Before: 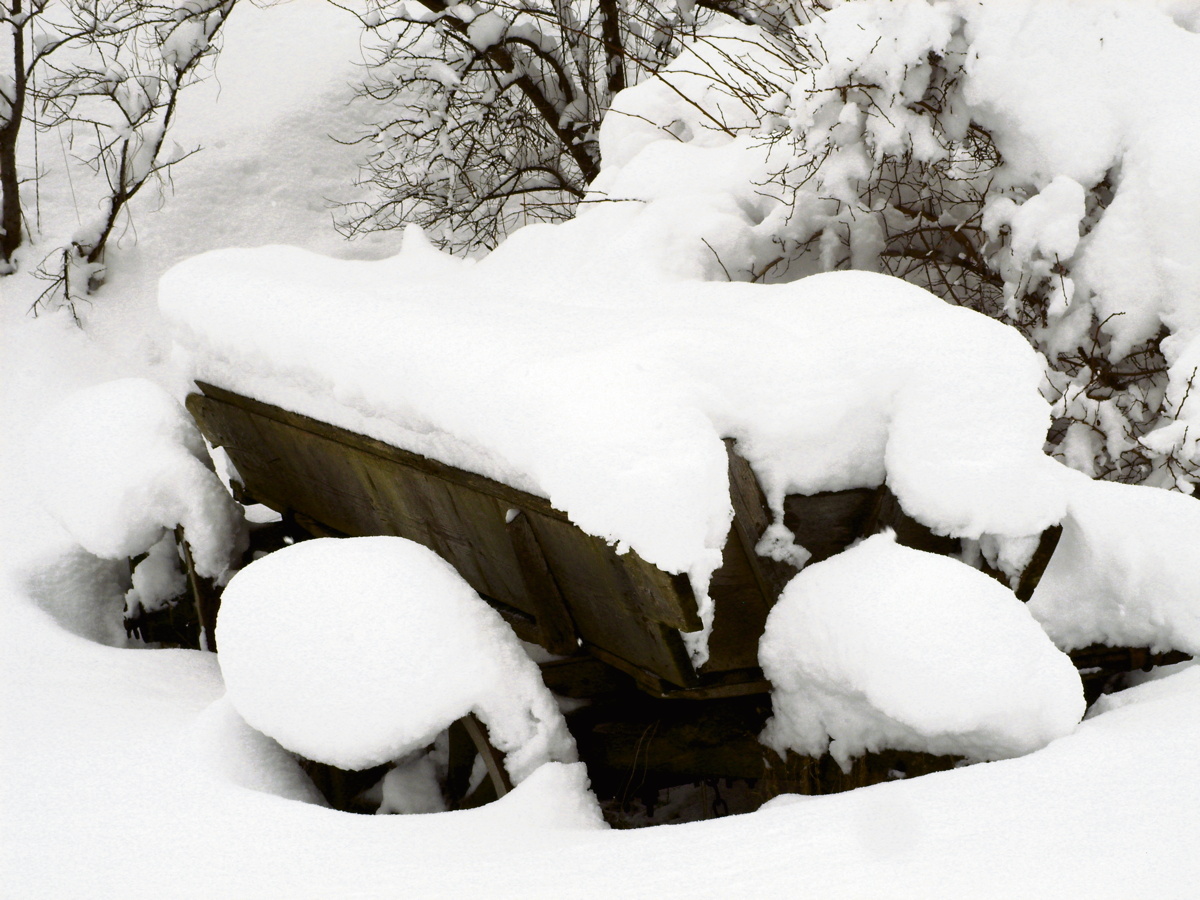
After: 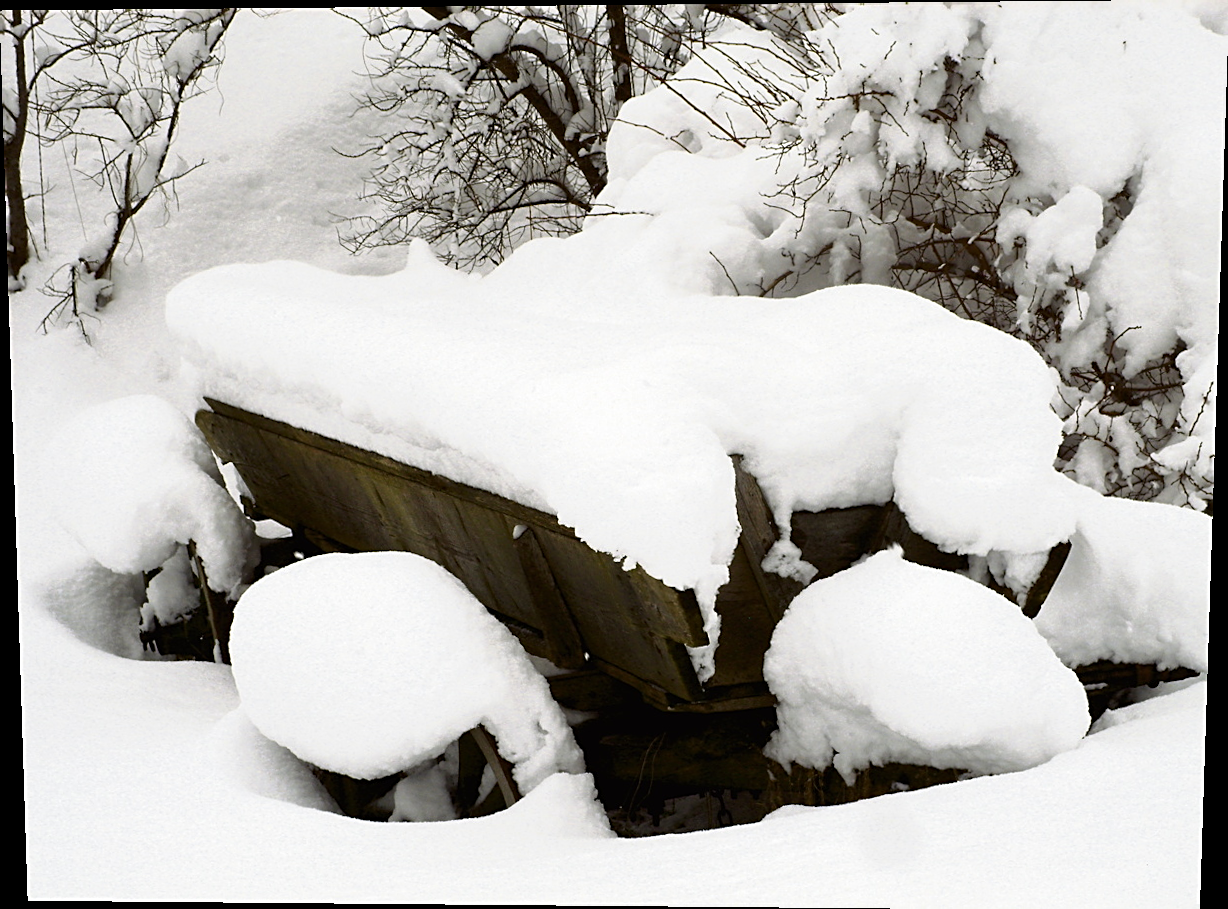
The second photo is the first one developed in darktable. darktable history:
crop: bottom 0.071%
rotate and perspective: lens shift (vertical) 0.048, lens shift (horizontal) -0.024, automatic cropping off
white balance: red 1, blue 1
sharpen: on, module defaults
